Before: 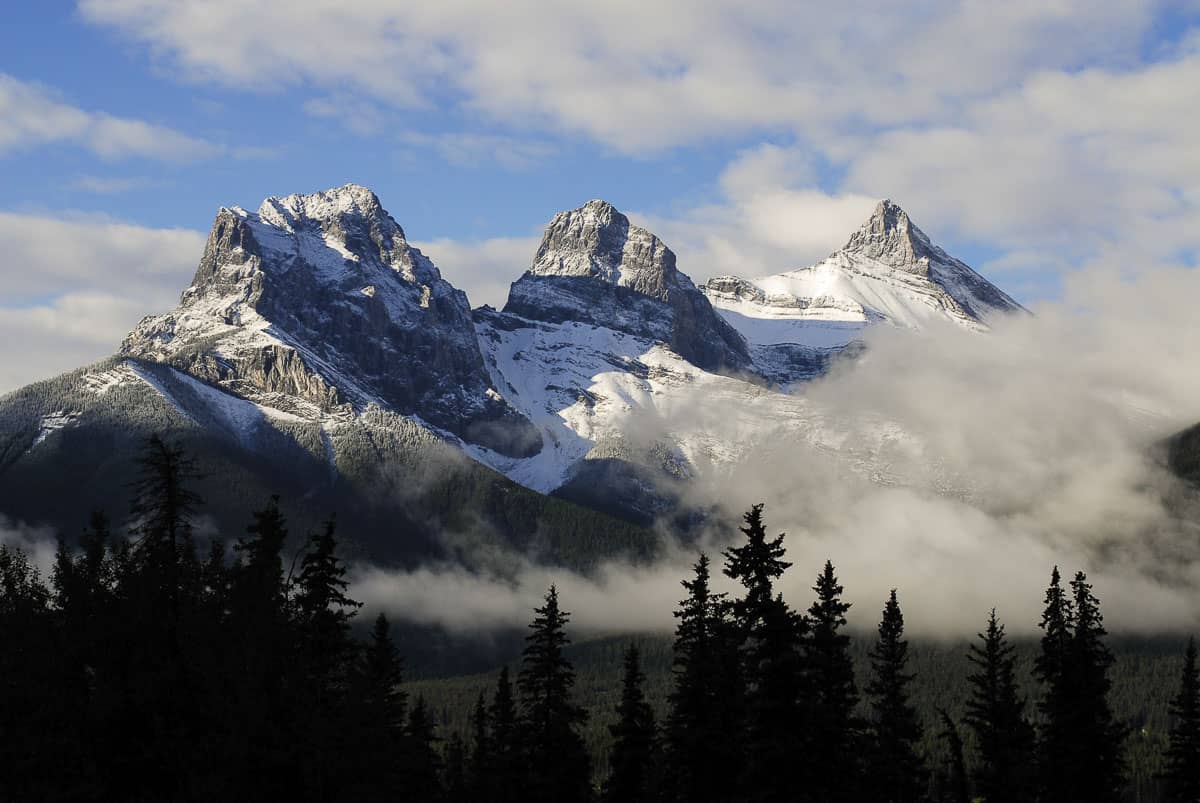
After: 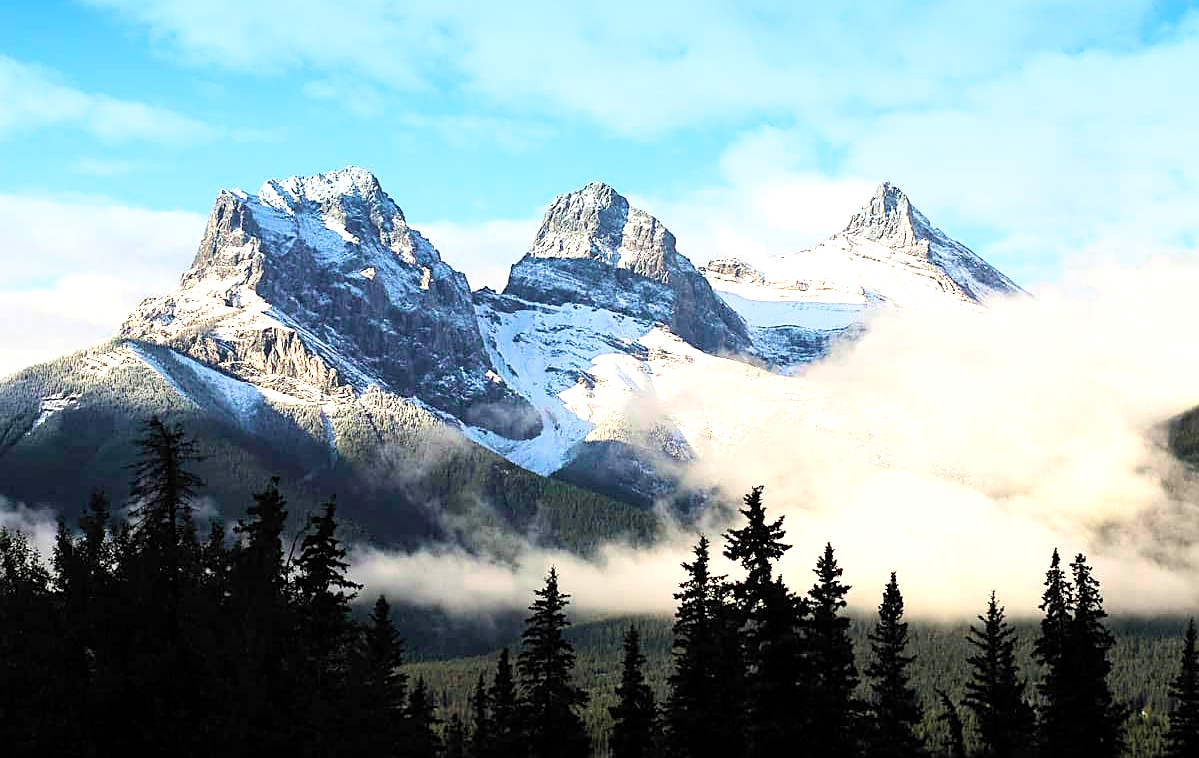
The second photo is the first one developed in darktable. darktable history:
exposure: exposure 0.935 EV, compensate highlight preservation false
contrast brightness saturation: contrast 0.14, brightness 0.21
crop and rotate: top 2.479%, bottom 3.018%
velvia: strength 45%
graduated density: density 2.02 EV, hardness 44%, rotation 0.374°, offset 8.21, hue 208.8°, saturation 97%
sharpen: on, module defaults
color zones: curves: ch0 [(0.018, 0.548) (0.224, 0.64) (0.425, 0.447) (0.675, 0.575) (0.732, 0.579)]; ch1 [(0.066, 0.487) (0.25, 0.5) (0.404, 0.43) (0.75, 0.421) (0.956, 0.421)]; ch2 [(0.044, 0.561) (0.215, 0.465) (0.399, 0.544) (0.465, 0.548) (0.614, 0.447) (0.724, 0.43) (0.882, 0.623) (0.956, 0.632)]
